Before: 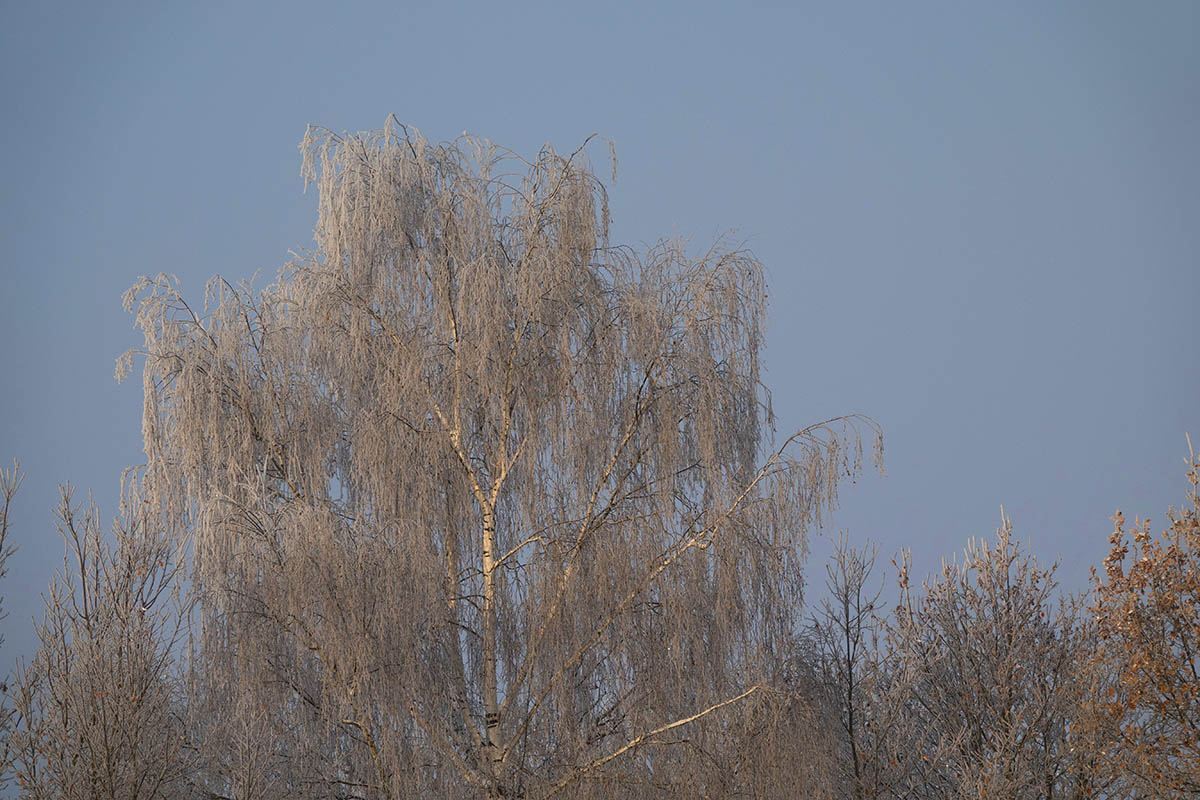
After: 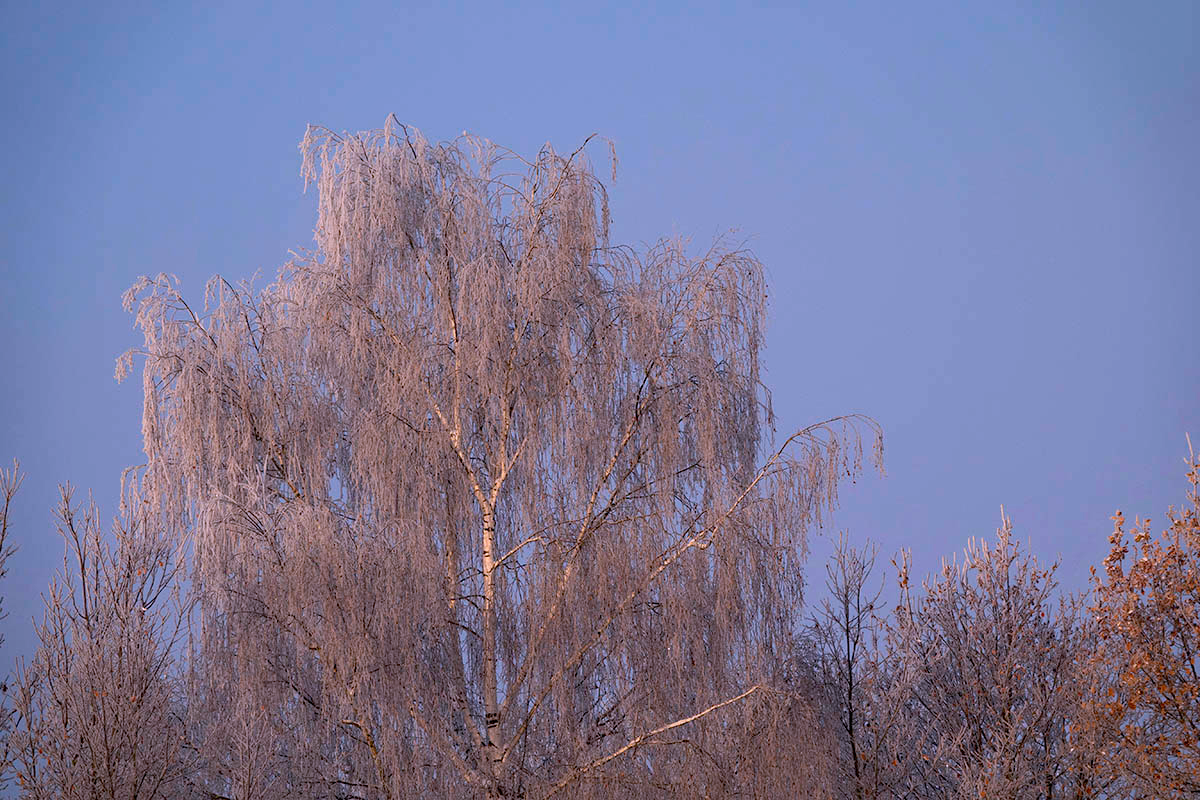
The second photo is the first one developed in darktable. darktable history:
white balance: red 1.042, blue 1.17
exposure: black level correction 0.01, exposure 0.011 EV, compensate highlight preservation false
haze removal: compatibility mode true, adaptive false
